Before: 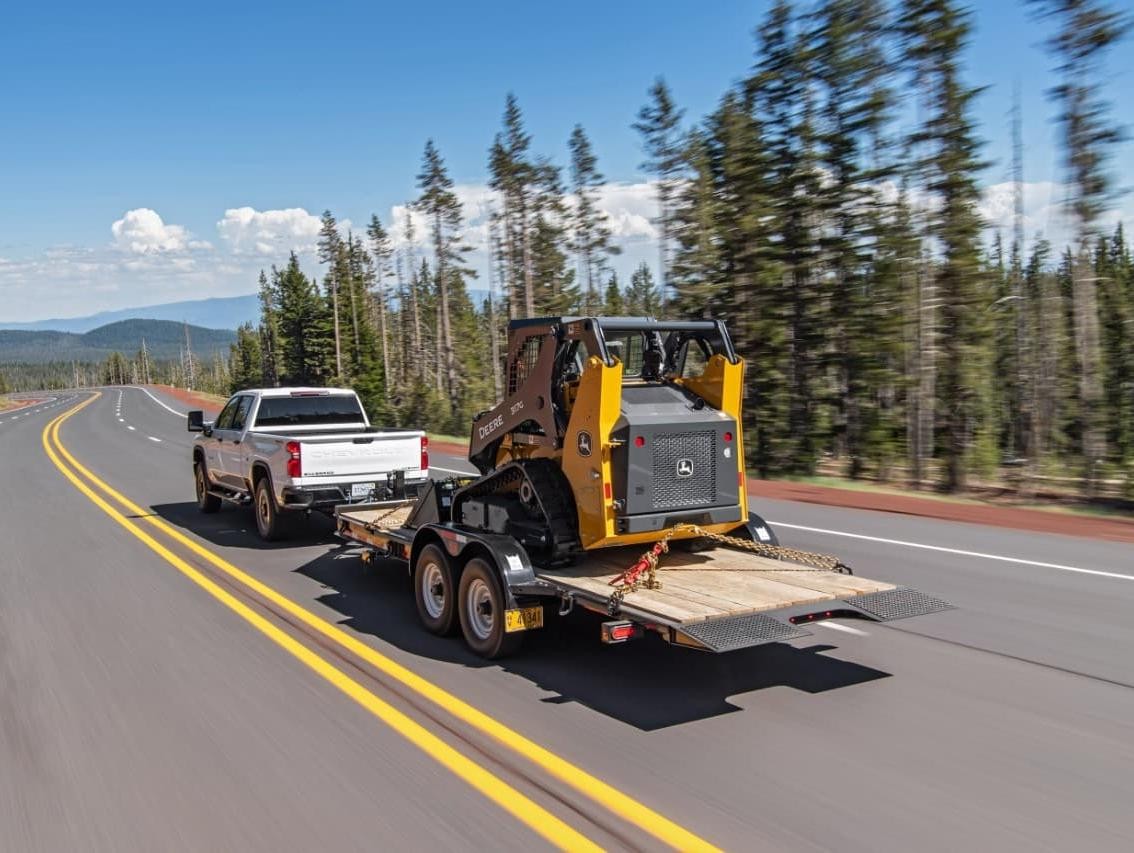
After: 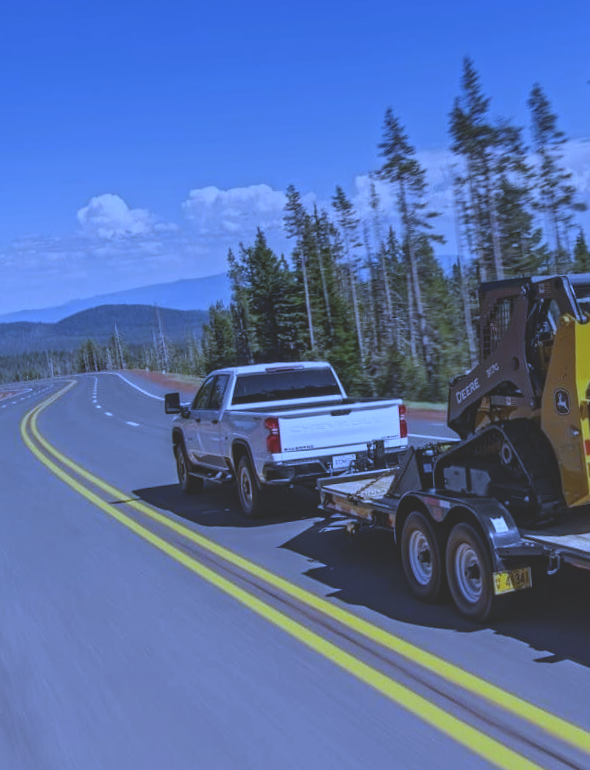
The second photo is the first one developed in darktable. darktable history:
rotate and perspective: rotation -3.52°, crop left 0.036, crop right 0.964, crop top 0.081, crop bottom 0.919
white balance: red 0.766, blue 1.537
graduated density: on, module defaults
exposure: black level correction -0.036, exposure -0.497 EV, compensate highlight preservation false
crop: left 0.587%, right 45.588%, bottom 0.086%
